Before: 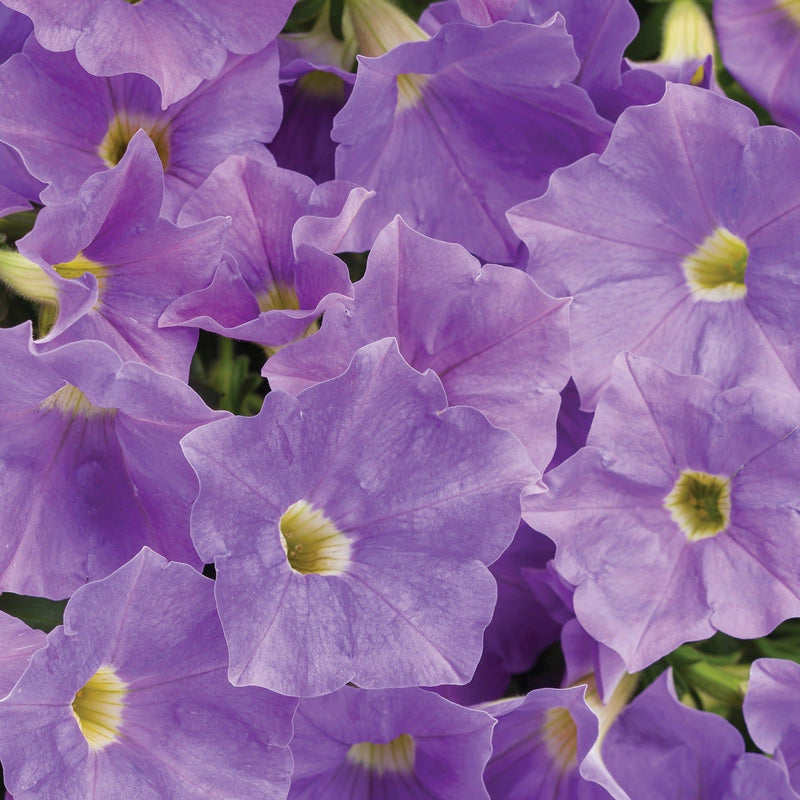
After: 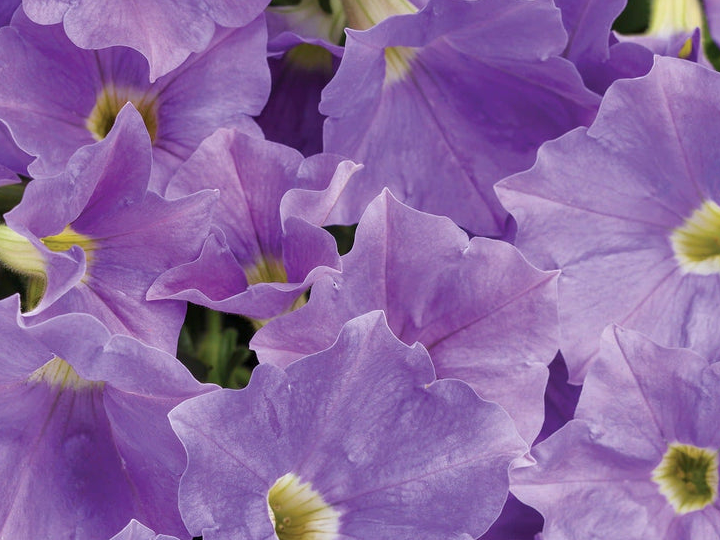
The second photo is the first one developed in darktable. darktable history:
contrast equalizer: octaves 7, y [[0.515 ×6], [0.507 ×6], [0.425 ×6], [0 ×6], [0 ×6]]
color balance rgb: linear chroma grading › shadows -3%, linear chroma grading › highlights -4%
crop: left 1.509%, top 3.452%, right 7.696%, bottom 28.452%
white balance: red 0.982, blue 1.018
